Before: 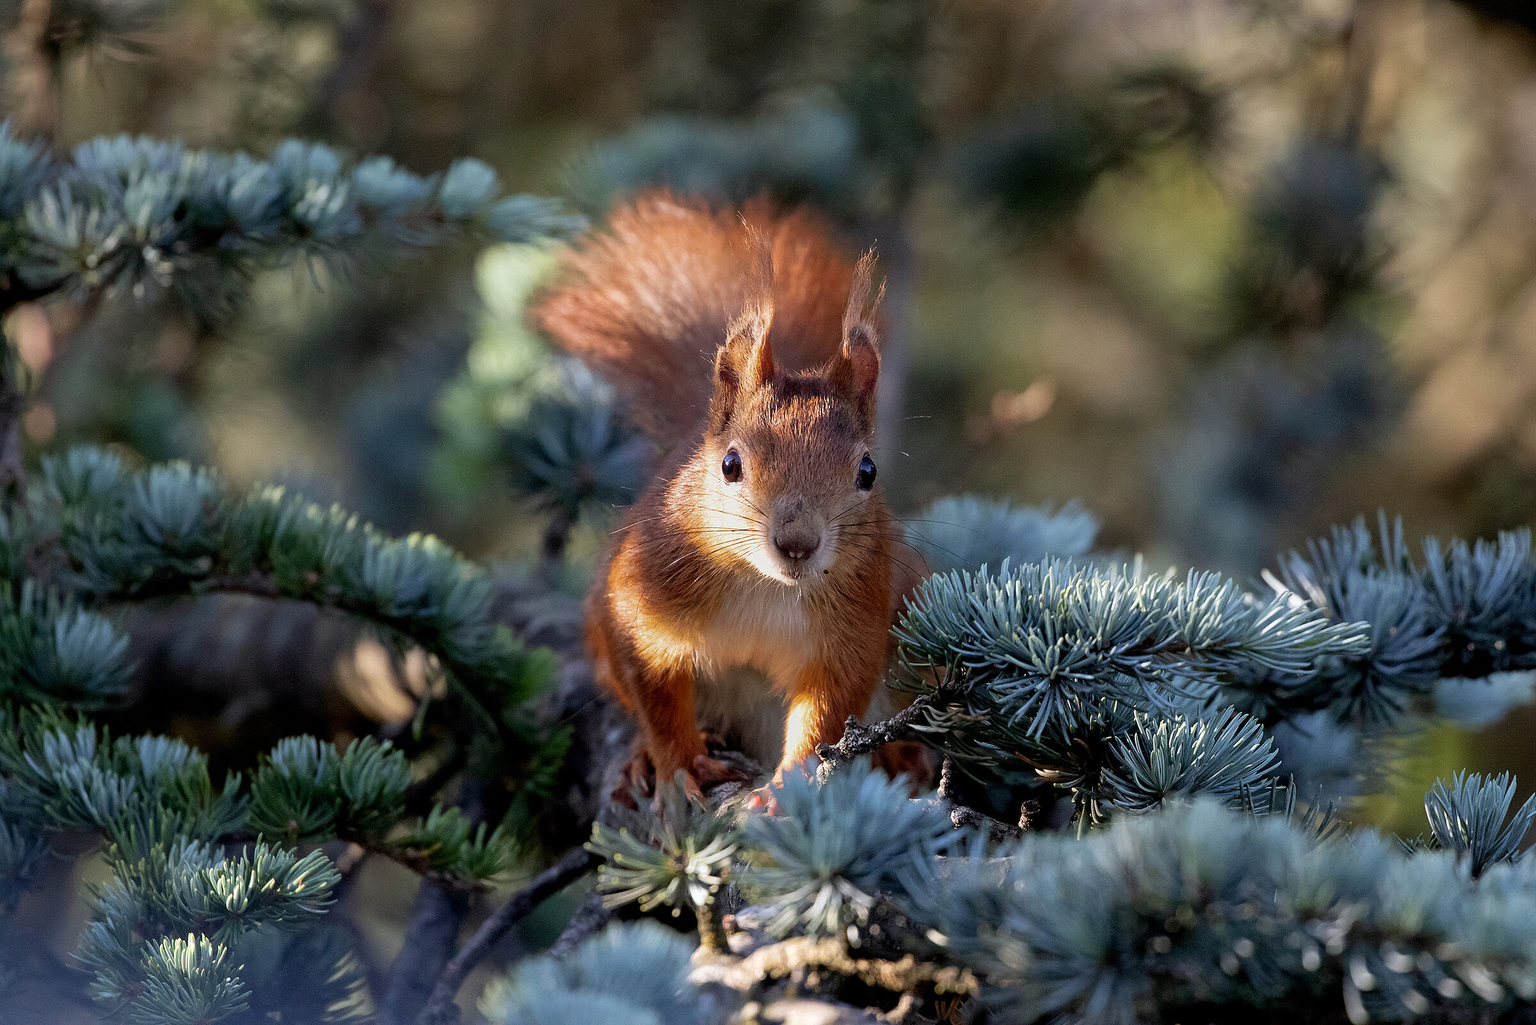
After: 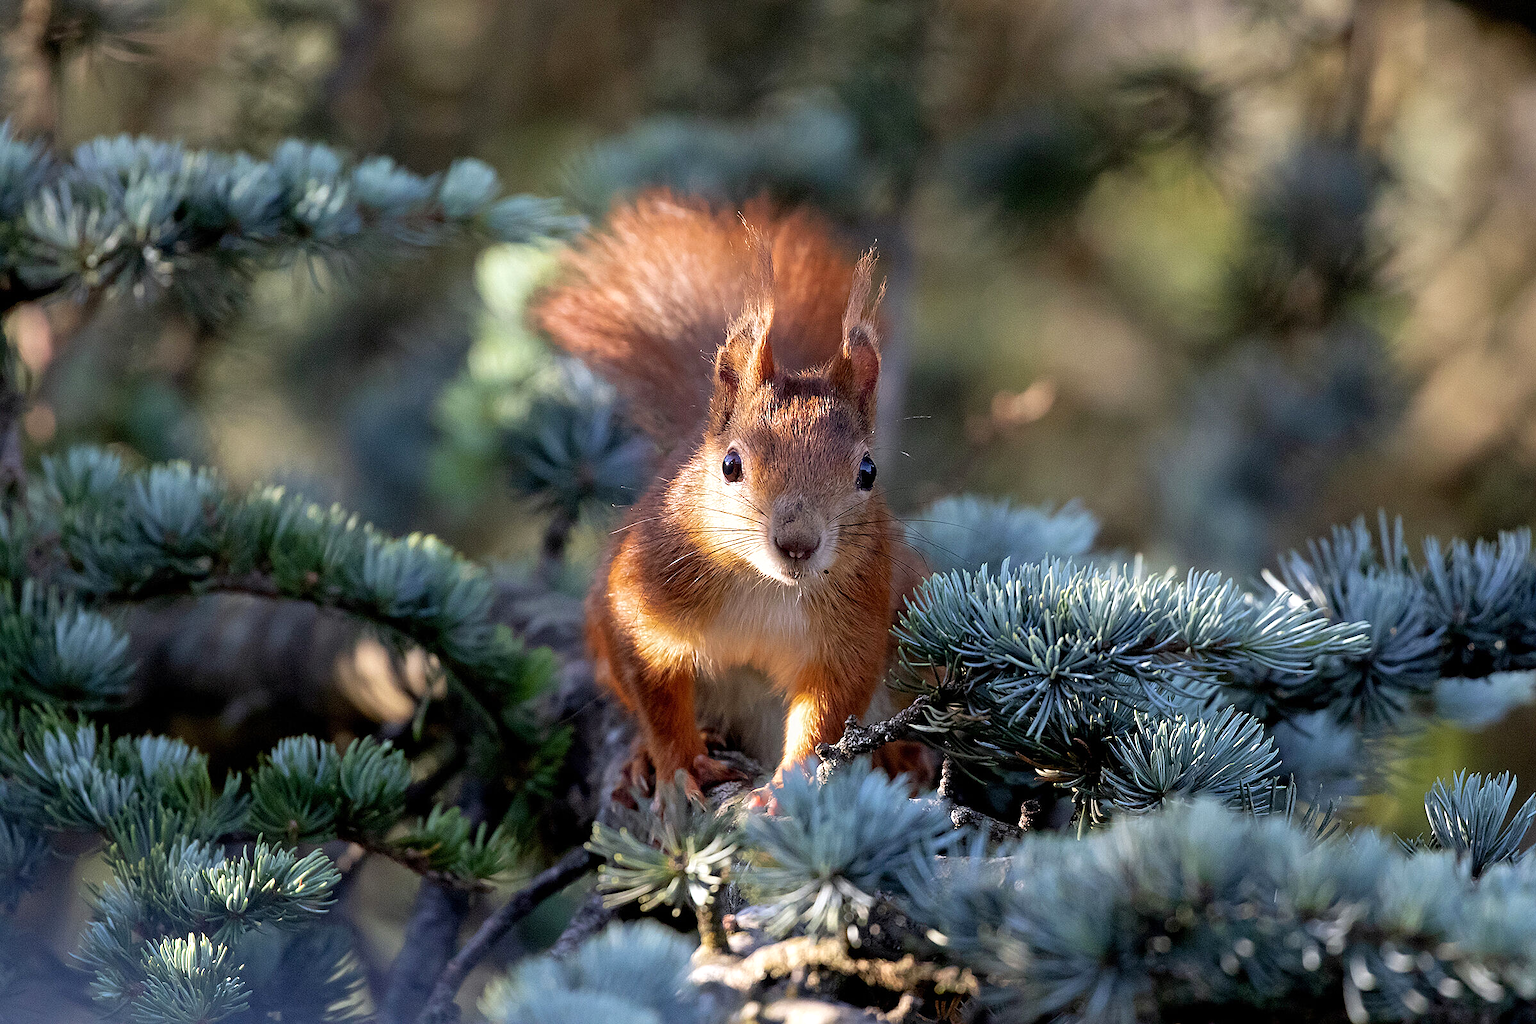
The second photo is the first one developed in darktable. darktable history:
exposure: exposure 0.3 EV, compensate highlight preservation false
sharpen: amount 0.2
